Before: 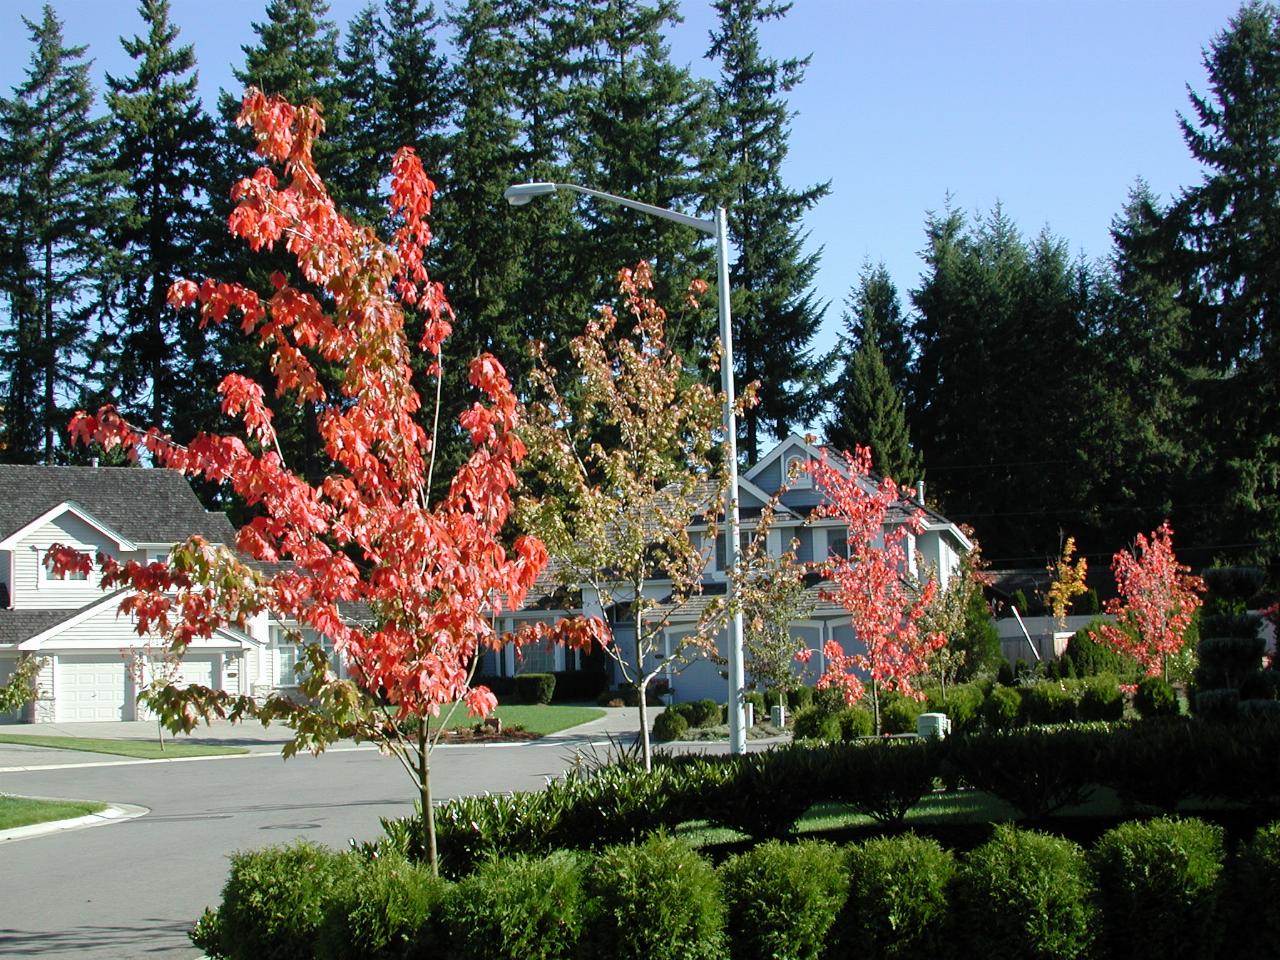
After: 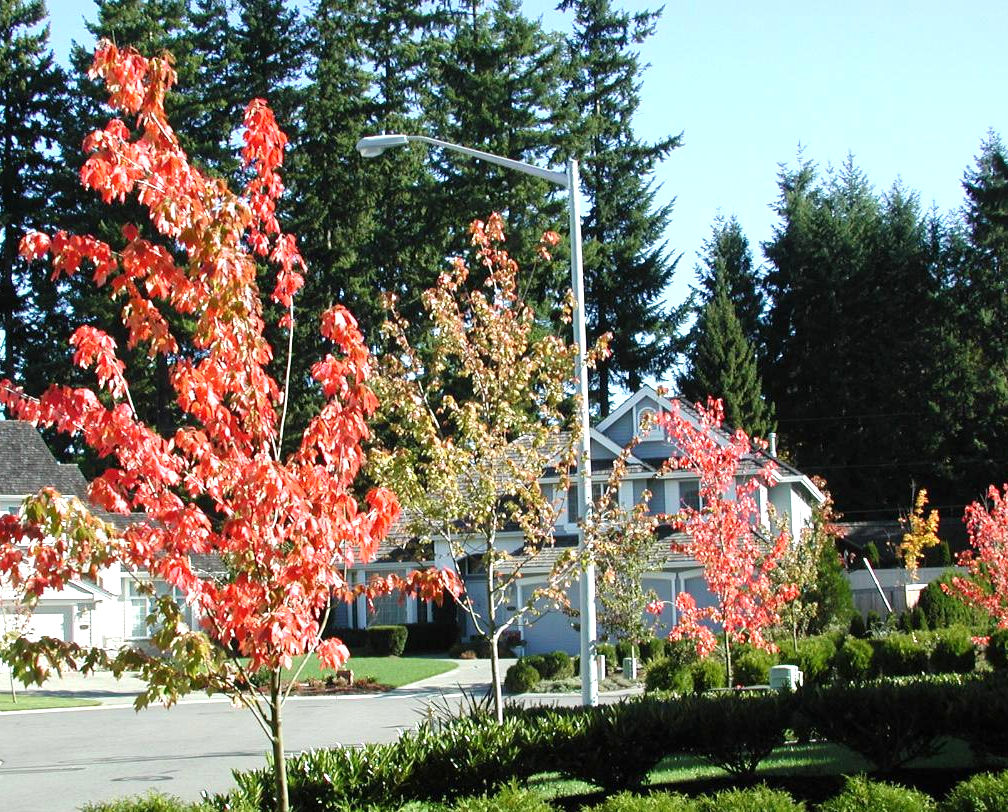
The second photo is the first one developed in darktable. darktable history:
crop: left 11.614%, top 5.072%, right 9.572%, bottom 10.317%
exposure: black level correction 0, exposure 0.691 EV, compensate highlight preservation false
